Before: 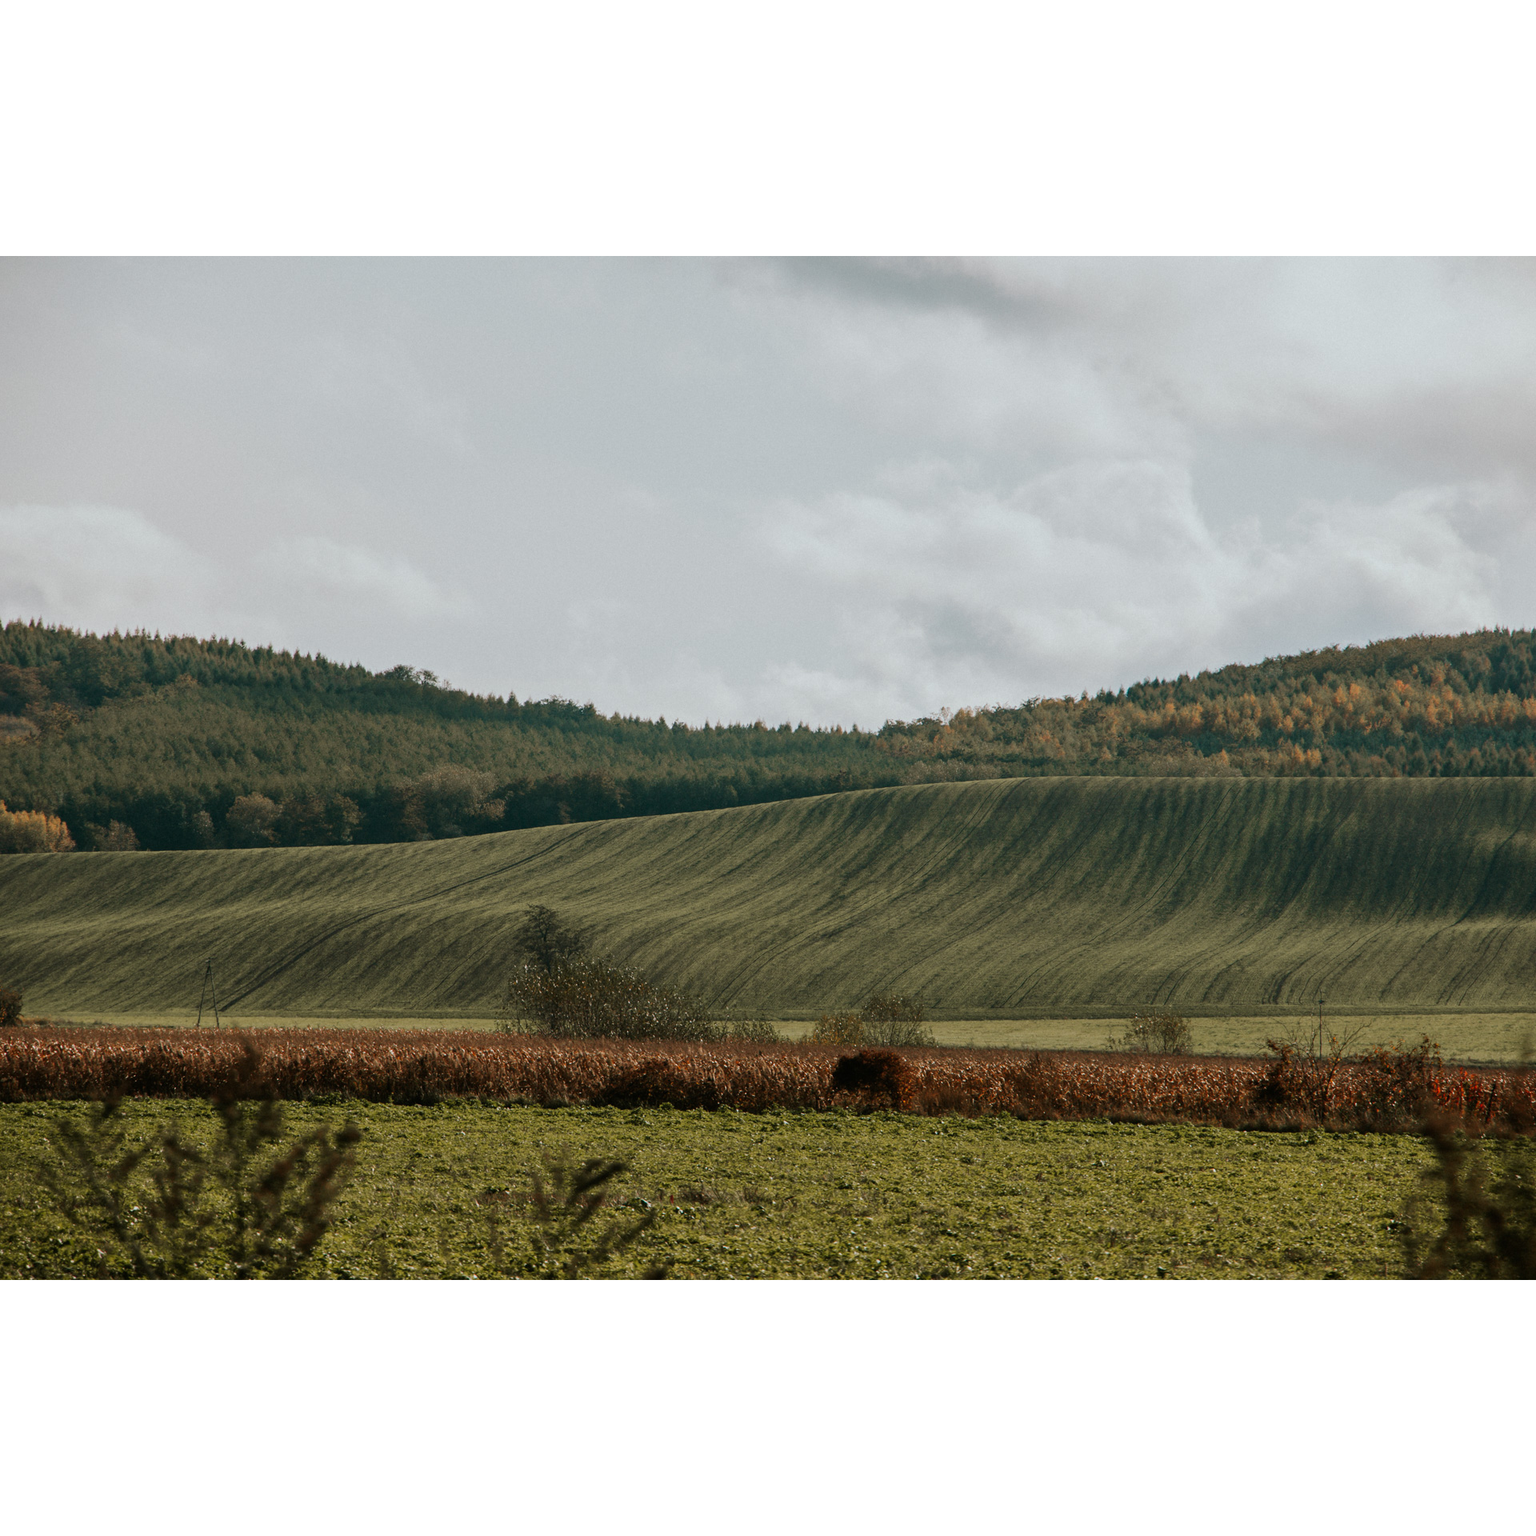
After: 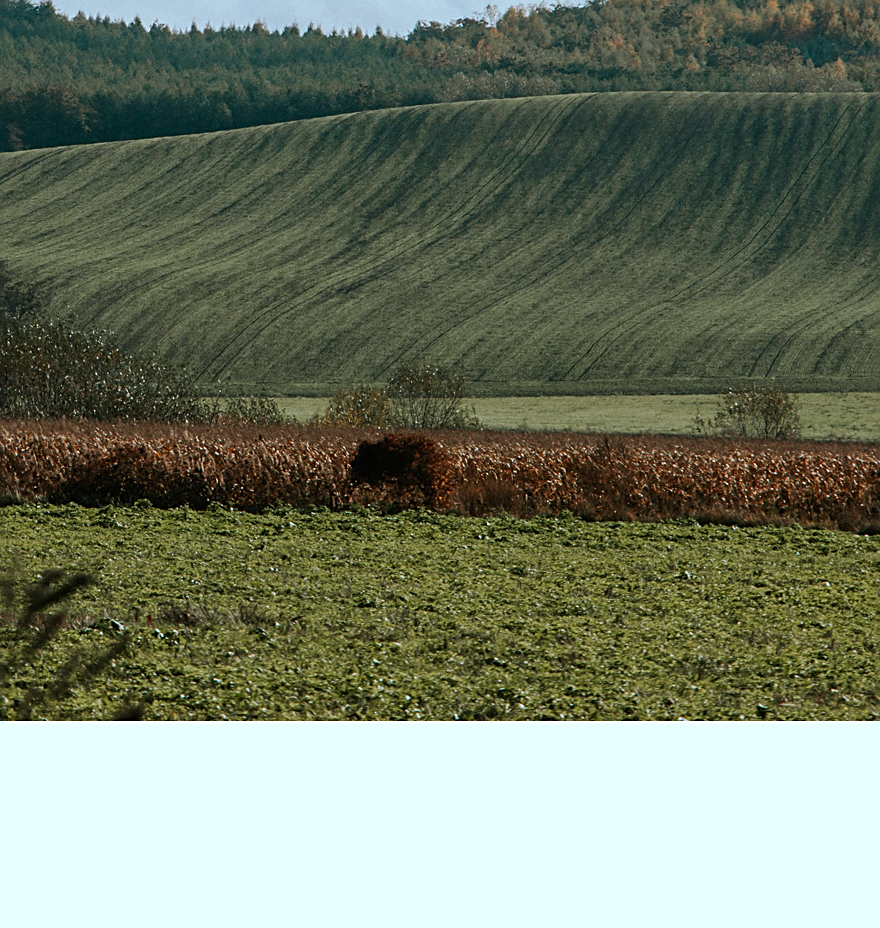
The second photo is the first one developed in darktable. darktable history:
sharpen: on, module defaults
crop: left 35.976%, top 45.819%, right 18.162%, bottom 5.807%
color calibration: illuminant F (fluorescent), F source F9 (Cool White Deluxe 4150 K) – high CRI, x 0.374, y 0.373, temperature 4158.34 K
